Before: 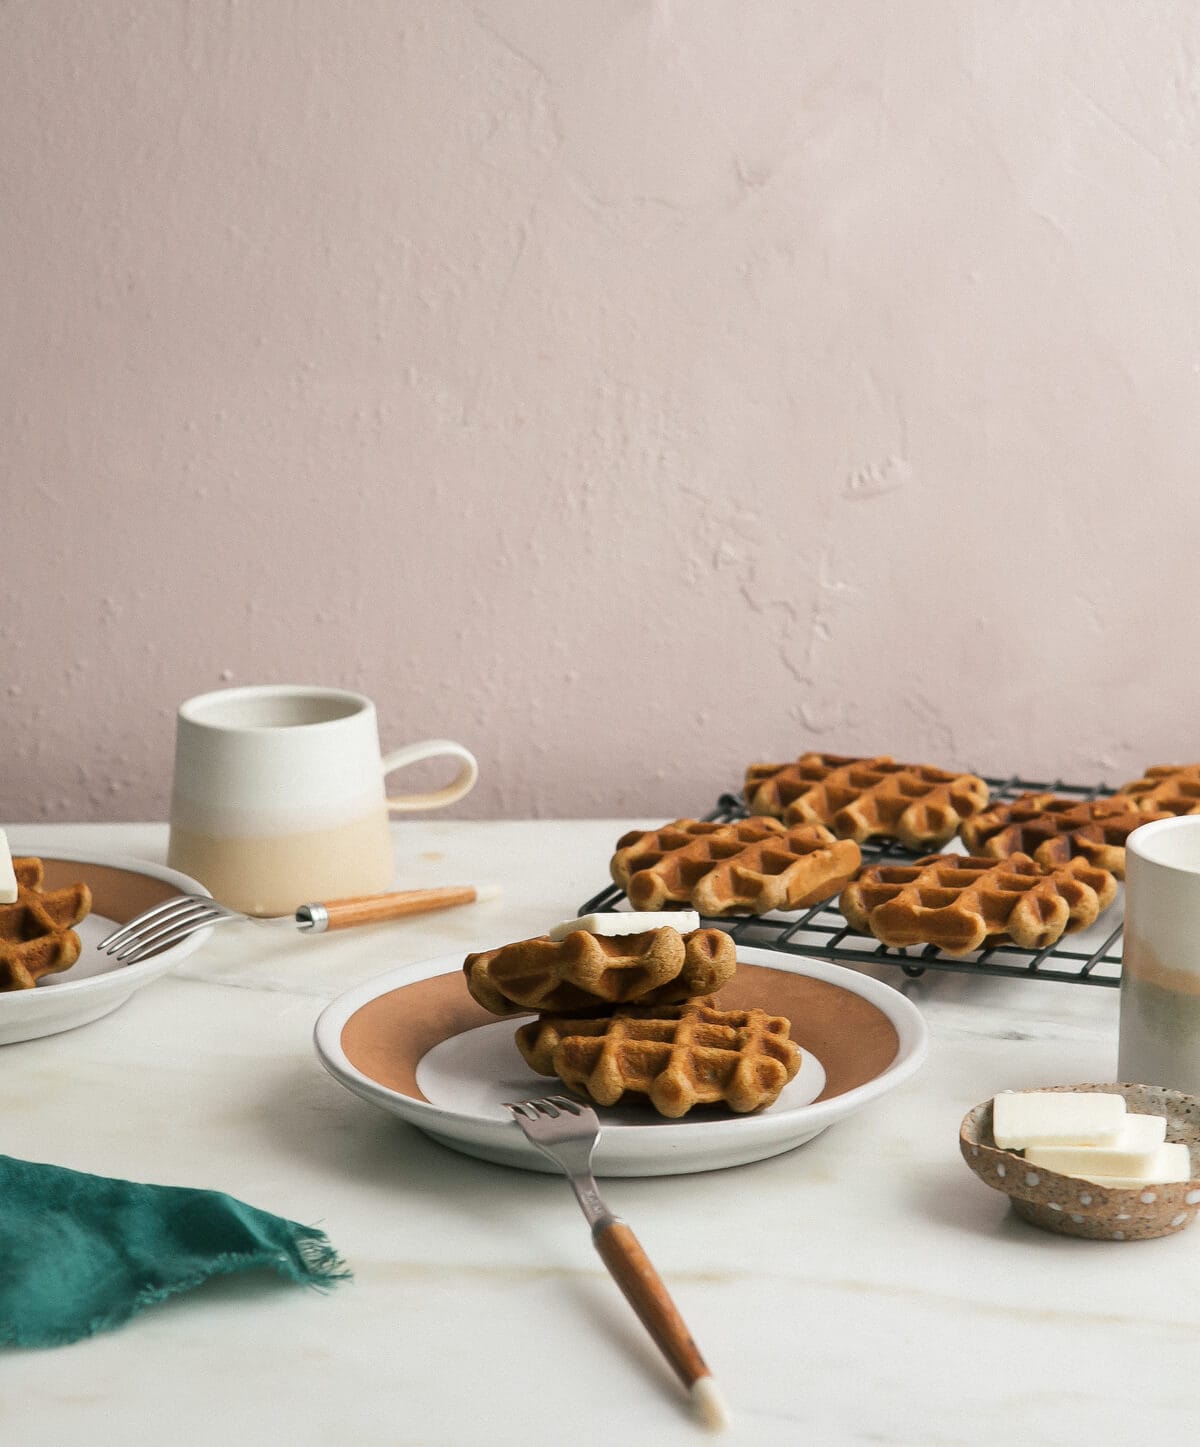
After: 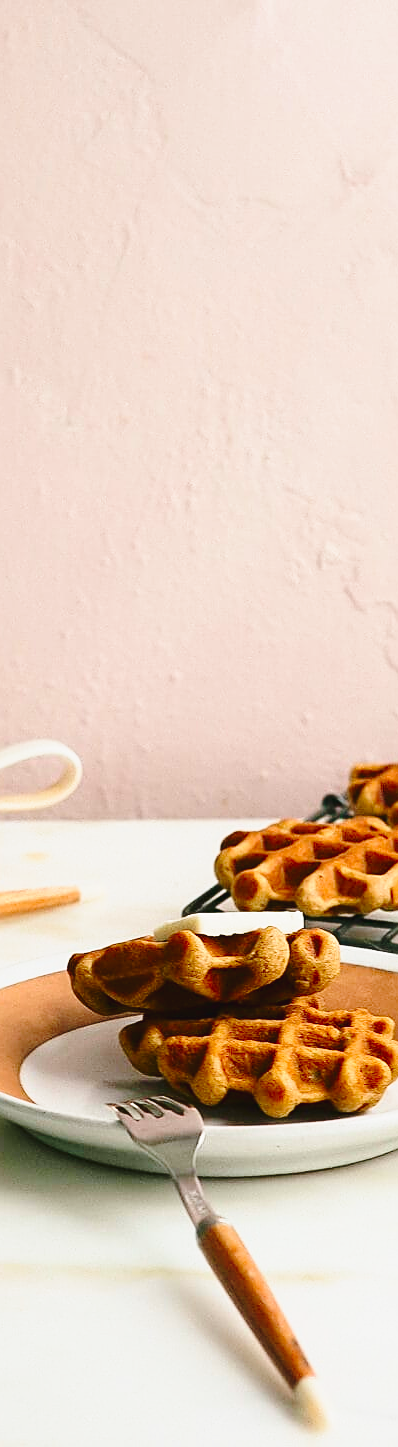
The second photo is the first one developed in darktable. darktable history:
velvia: on, module defaults
crop: left 33.006%, right 33.783%
sharpen: on, module defaults
levels: levels [0, 0.445, 1]
contrast brightness saturation: contrast 0.133, brightness -0.056, saturation 0.16
tone equalizer: smoothing diameter 2%, edges refinement/feathering 19.6, mask exposure compensation -1.57 EV, filter diffusion 5
tone curve: curves: ch0 [(0, 0.013) (0.129, 0.1) (0.327, 0.382) (0.489, 0.573) (0.66, 0.748) (0.858, 0.926) (1, 0.977)]; ch1 [(0, 0) (0.353, 0.344) (0.45, 0.46) (0.498, 0.498) (0.521, 0.512) (0.563, 0.559) (0.592, 0.585) (0.647, 0.68) (1, 1)]; ch2 [(0, 0) (0.333, 0.346) (0.375, 0.375) (0.427, 0.44) (0.476, 0.492) (0.511, 0.508) (0.528, 0.533) (0.579, 0.61) (0.612, 0.644) (0.66, 0.715) (1, 1)], preserve colors none
